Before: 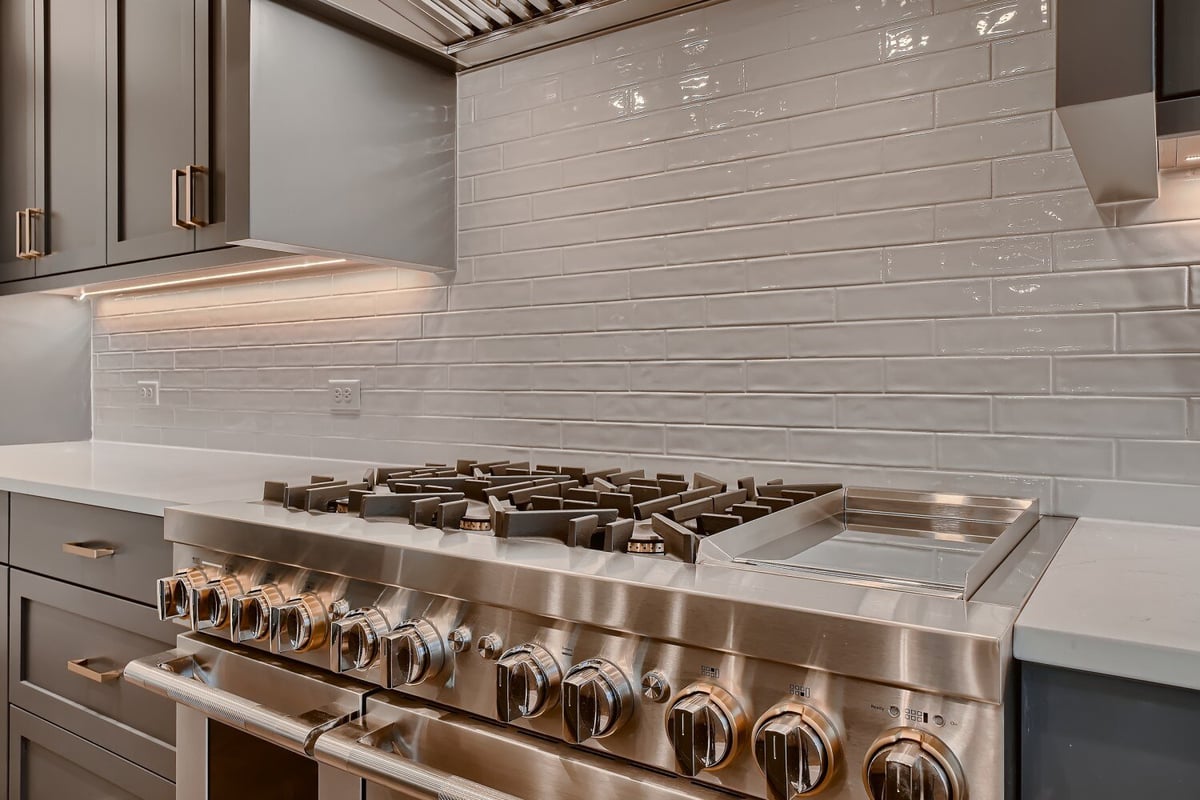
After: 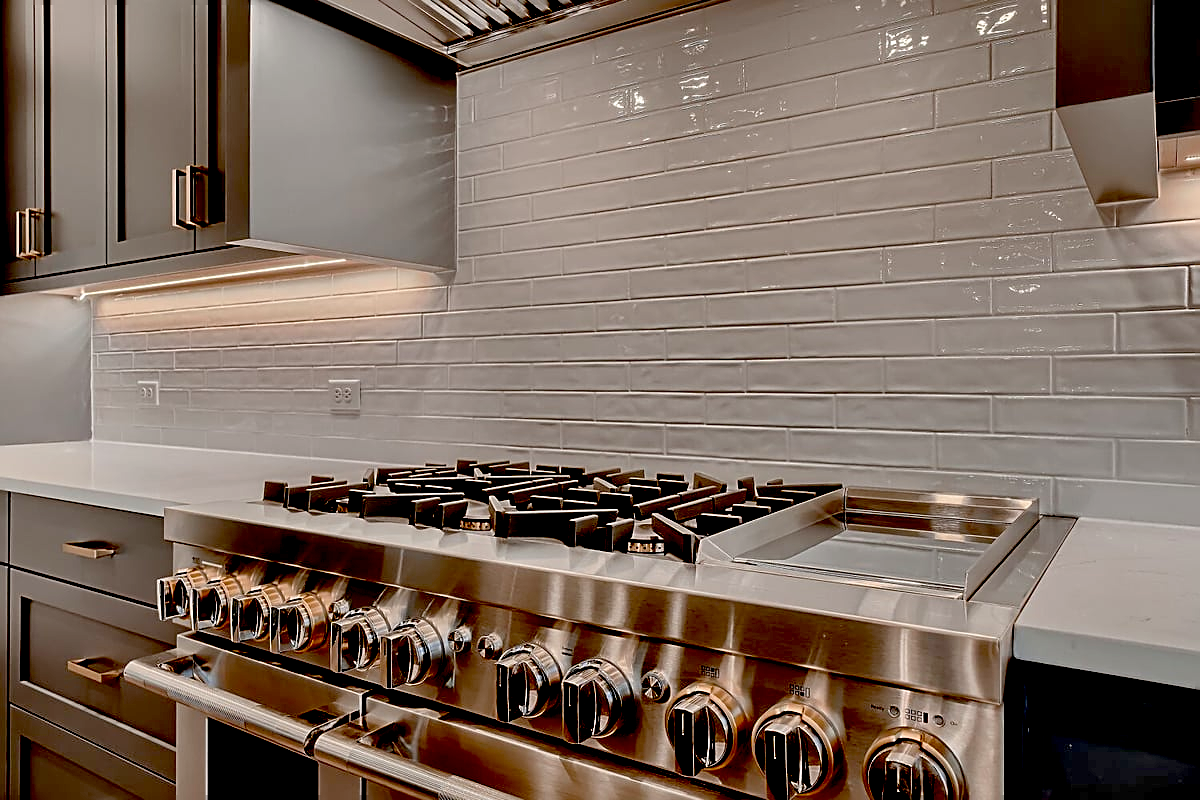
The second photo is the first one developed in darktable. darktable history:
exposure: black level correction 0.058, compensate highlight preservation false
sharpen: on, module defaults
